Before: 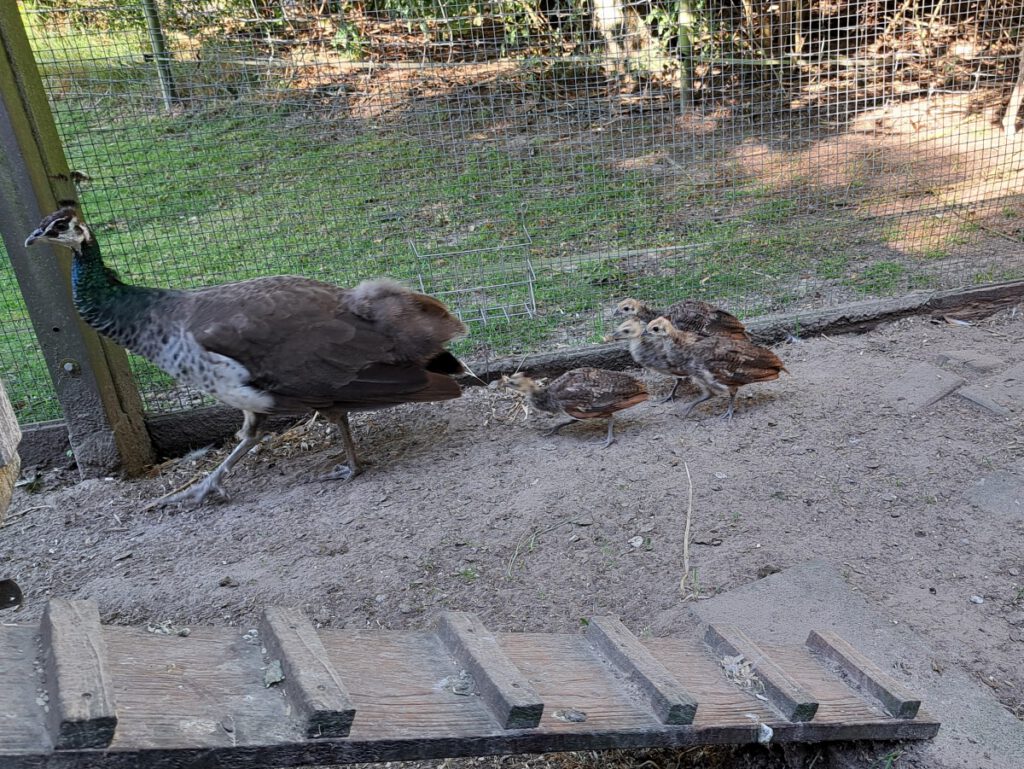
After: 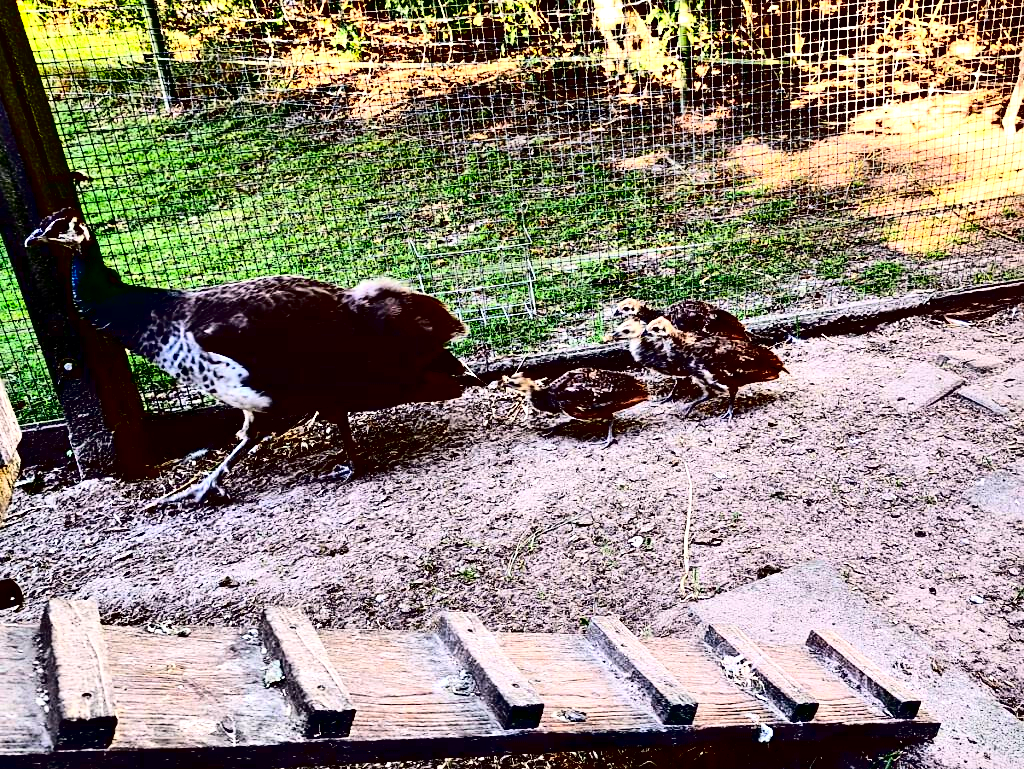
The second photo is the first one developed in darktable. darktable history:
contrast brightness saturation: contrast 0.77, brightness -1, saturation 1
exposure: black level correction -0.002, exposure 0.708 EV, compensate exposure bias true, compensate highlight preservation false
local contrast: mode bilateral grid, contrast 20, coarseness 50, detail 141%, midtone range 0.2
base curve: curves: ch0 [(0, 0) (0.283, 0.295) (1, 1)], preserve colors none
color correction: highlights a* 6.27, highlights b* 8.19, shadows a* 5.94, shadows b* 7.23, saturation 0.9
sharpen: amount 0.2
contrast equalizer: octaves 7, y [[0.6 ×6], [0.55 ×6], [0 ×6], [0 ×6], [0 ×6]], mix 0.3
